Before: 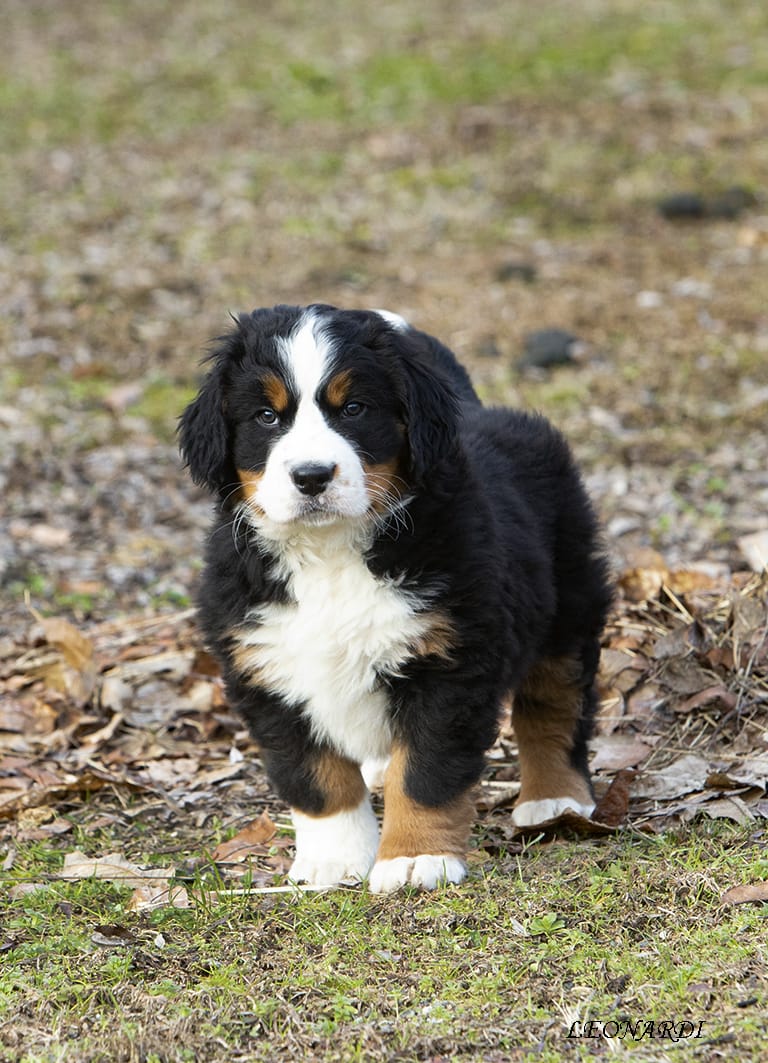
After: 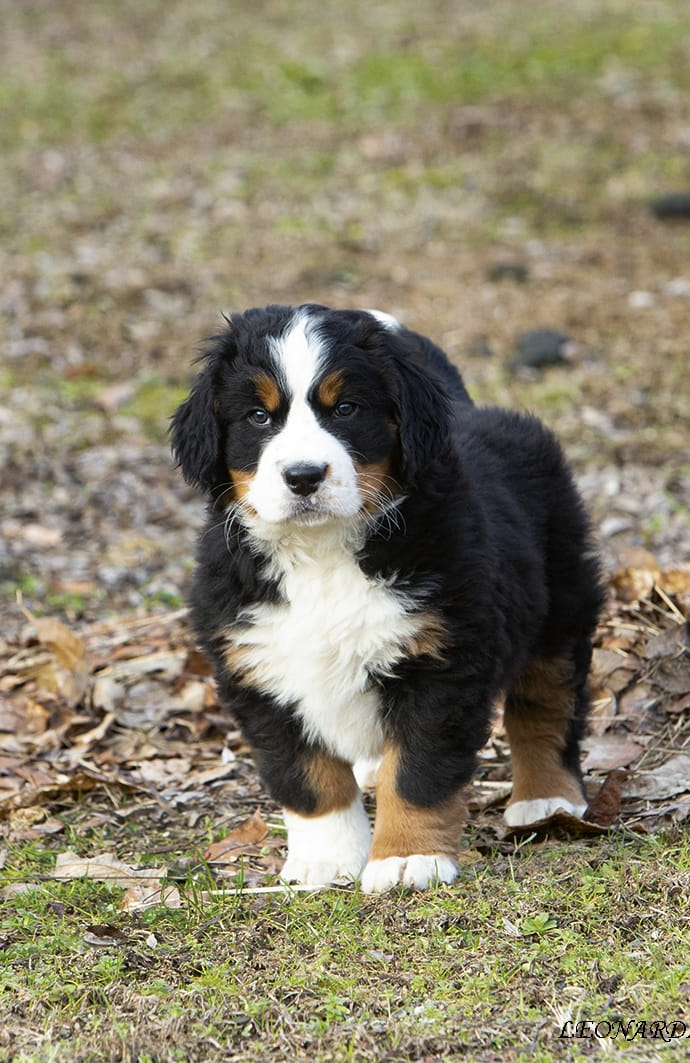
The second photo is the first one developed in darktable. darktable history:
crop and rotate: left 1.083%, right 9.062%
